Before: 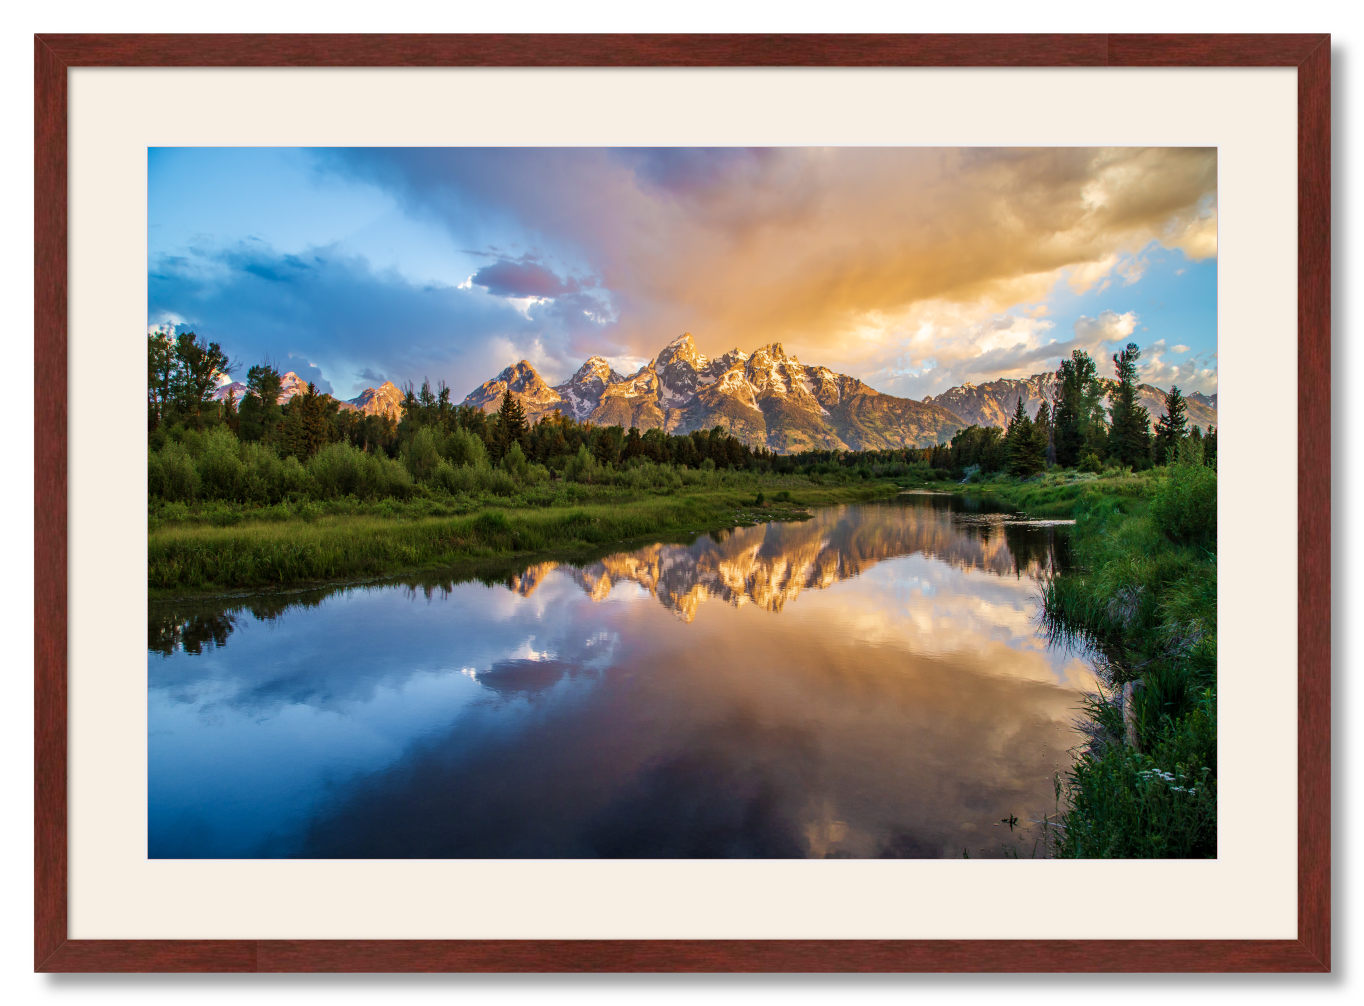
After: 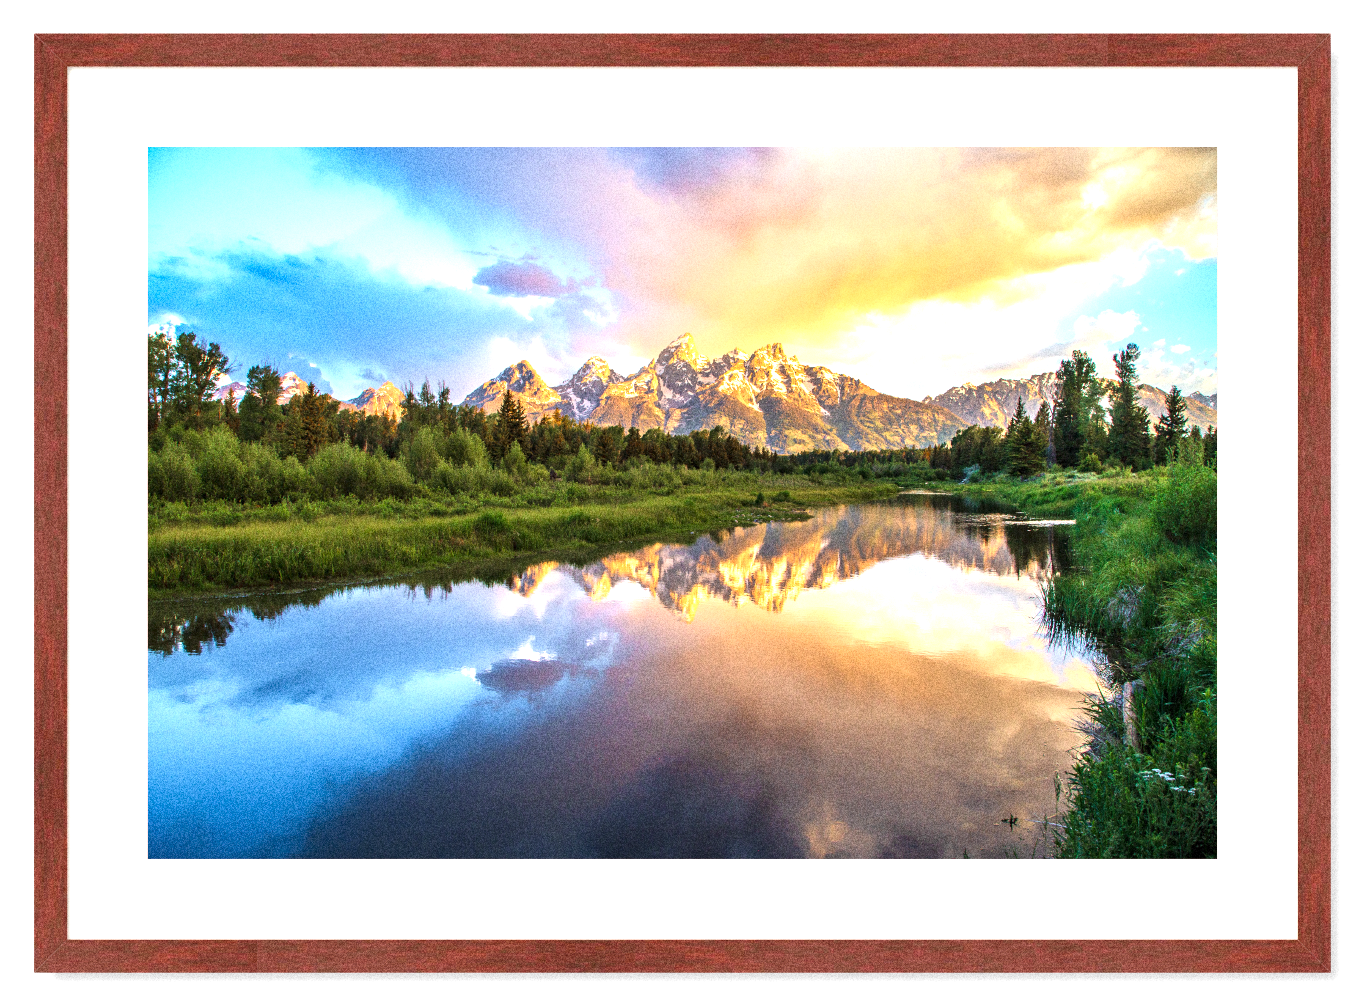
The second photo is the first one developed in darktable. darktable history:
exposure: black level correction 0, exposure 1.2 EV, compensate exposure bias true, compensate highlight preservation false
grain: coarseness 14.49 ISO, strength 48.04%, mid-tones bias 35%
